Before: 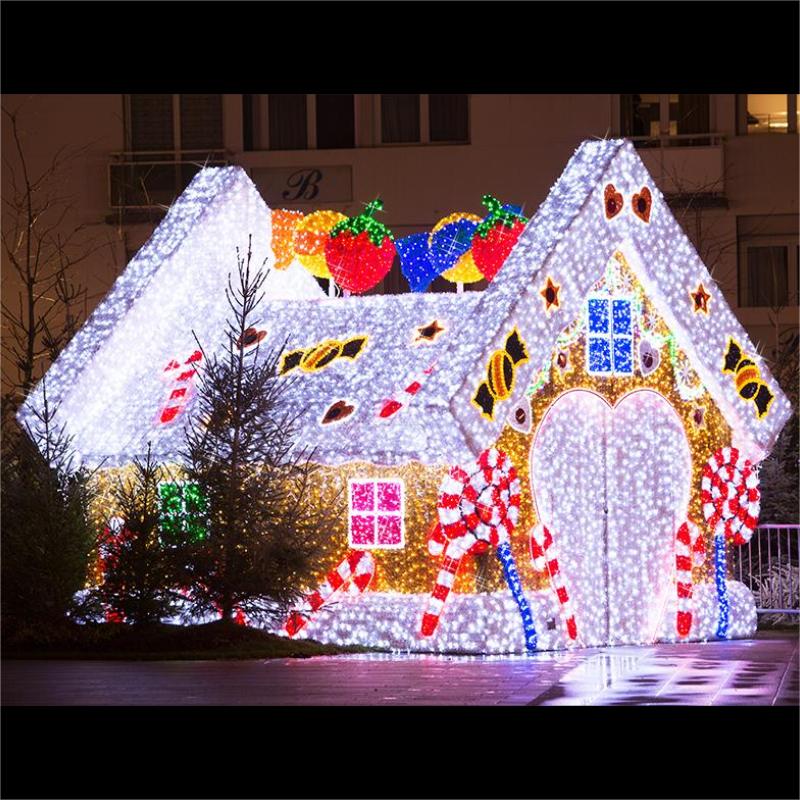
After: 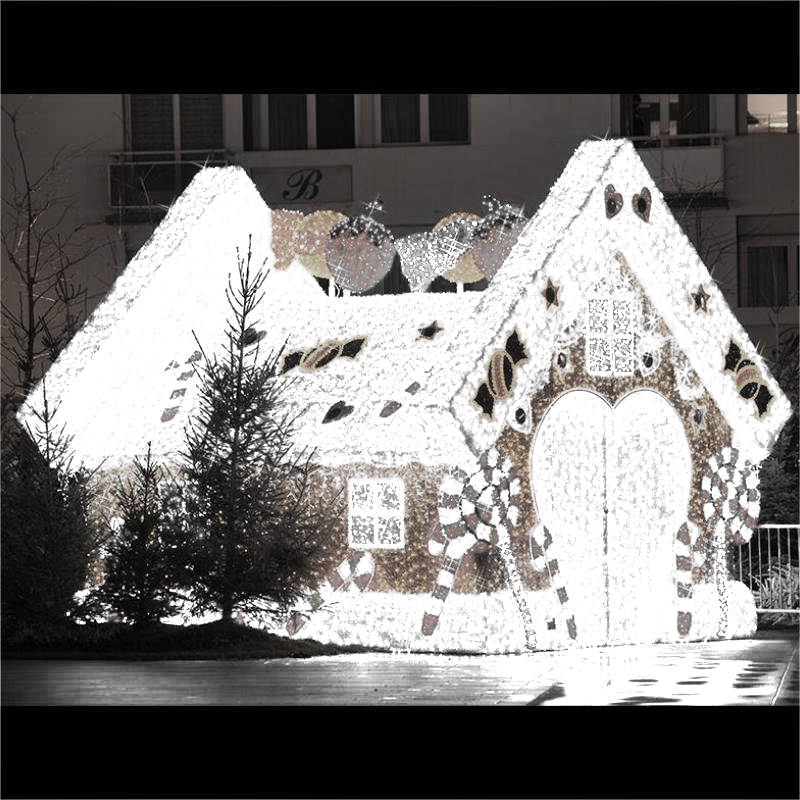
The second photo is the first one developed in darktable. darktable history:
color zones: curves: ch0 [(0, 0.613) (0.01, 0.613) (0.245, 0.448) (0.498, 0.529) (0.642, 0.665) (0.879, 0.777) (0.99, 0.613)]; ch1 [(0, 0.035) (0.121, 0.189) (0.259, 0.197) (0.415, 0.061) (0.589, 0.022) (0.732, 0.022) (0.857, 0.026) (0.991, 0.053)], mix 38.81%
shadows and highlights: shadows 60, highlights -60.3, highlights color adjustment 49.81%, soften with gaussian
